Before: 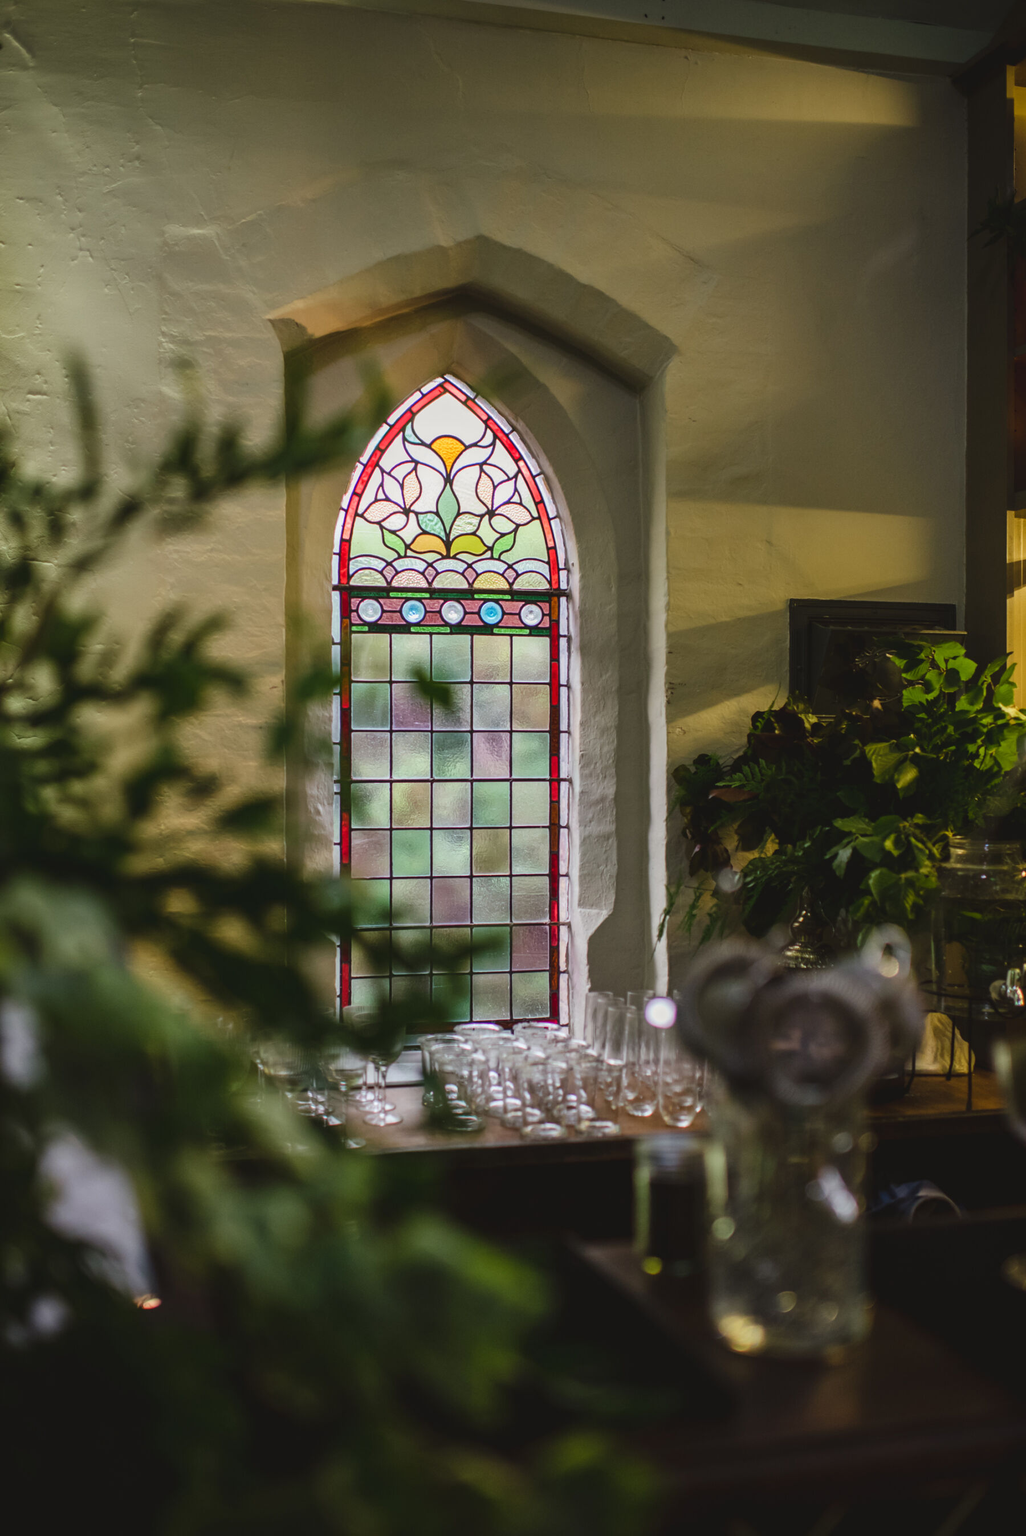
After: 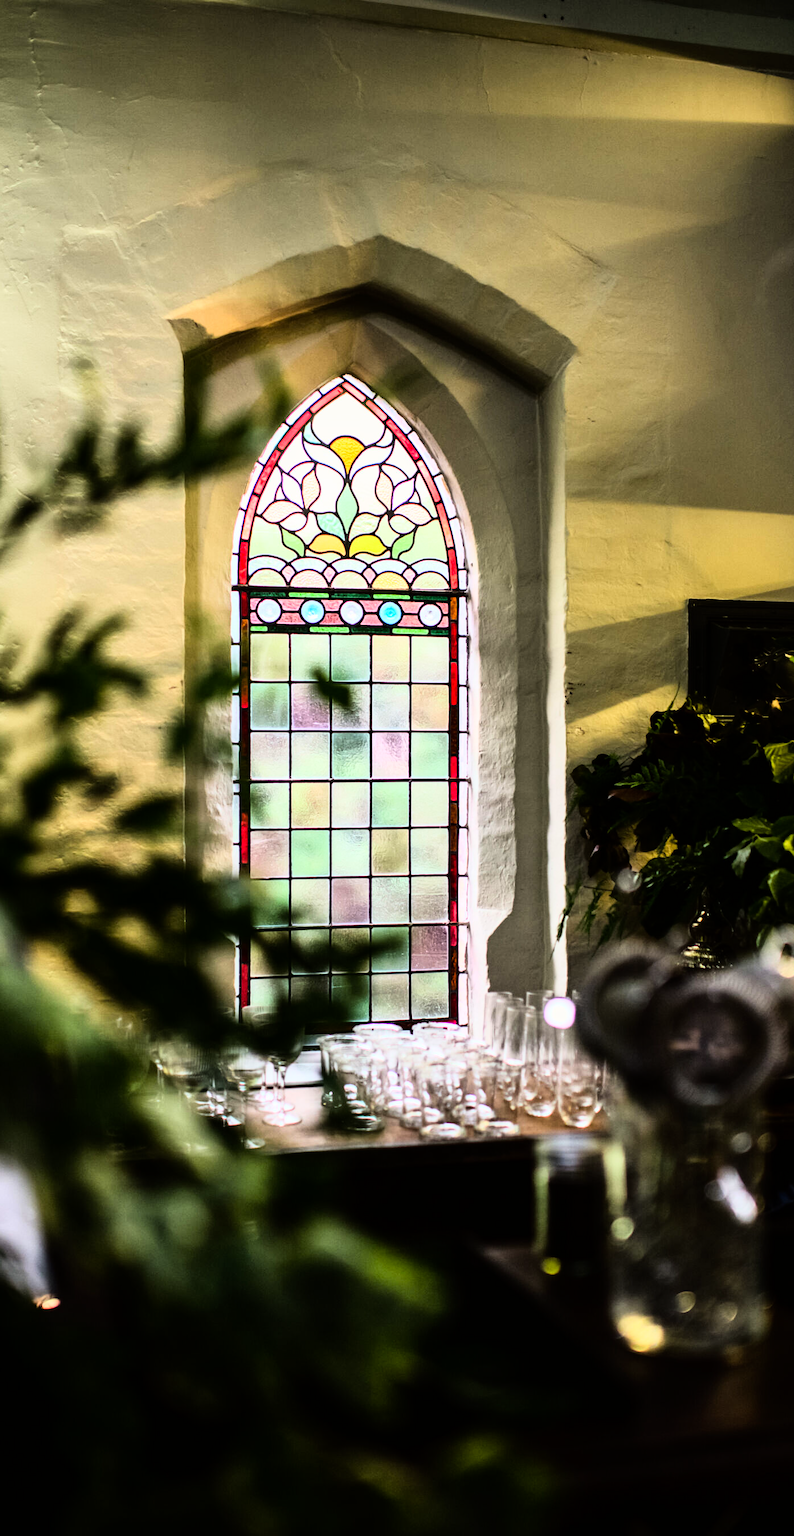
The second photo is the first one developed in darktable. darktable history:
rgb curve: curves: ch0 [(0, 0) (0.21, 0.15) (0.24, 0.21) (0.5, 0.75) (0.75, 0.96) (0.89, 0.99) (1, 1)]; ch1 [(0, 0.02) (0.21, 0.13) (0.25, 0.2) (0.5, 0.67) (0.75, 0.9) (0.89, 0.97) (1, 1)]; ch2 [(0, 0.02) (0.21, 0.13) (0.25, 0.2) (0.5, 0.67) (0.75, 0.9) (0.89, 0.97) (1, 1)], compensate middle gray true
exposure: black level correction 0.007, compensate highlight preservation false
crop: left 9.88%, right 12.664%
